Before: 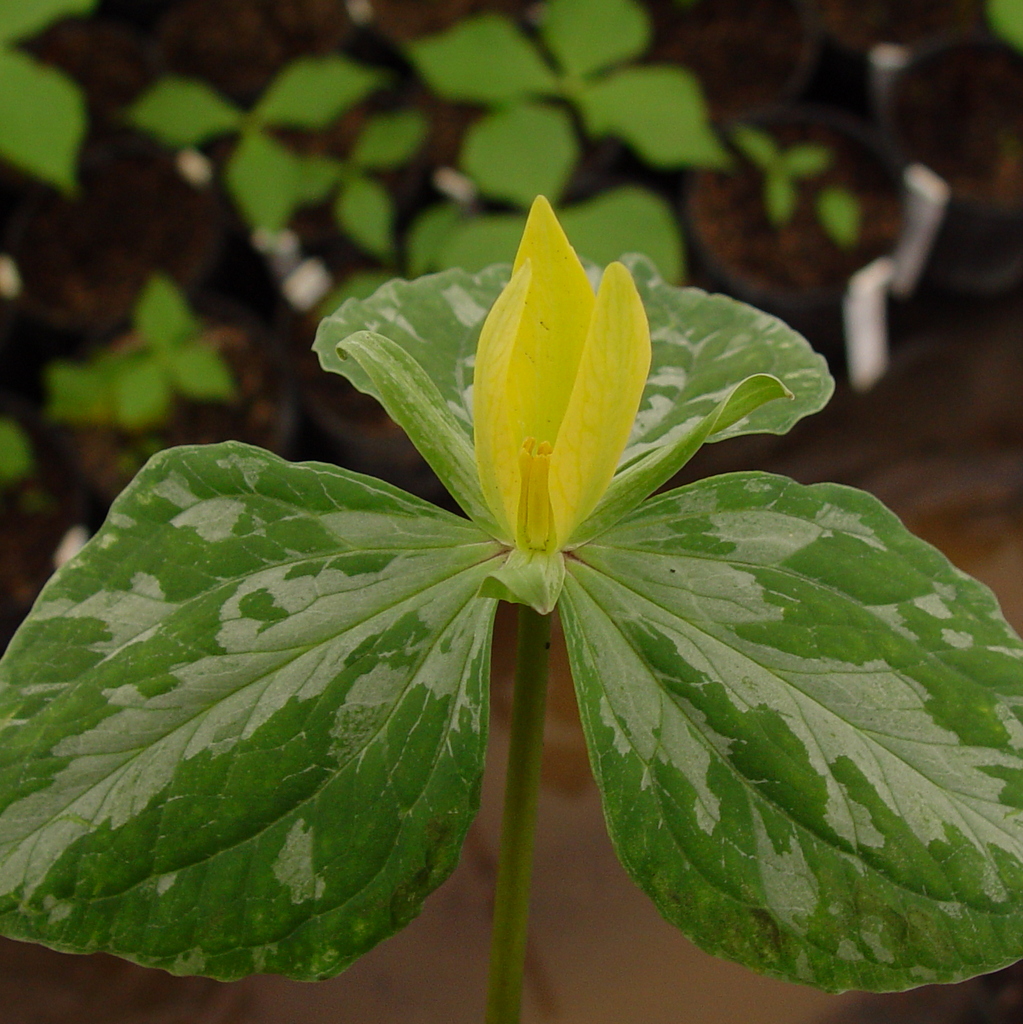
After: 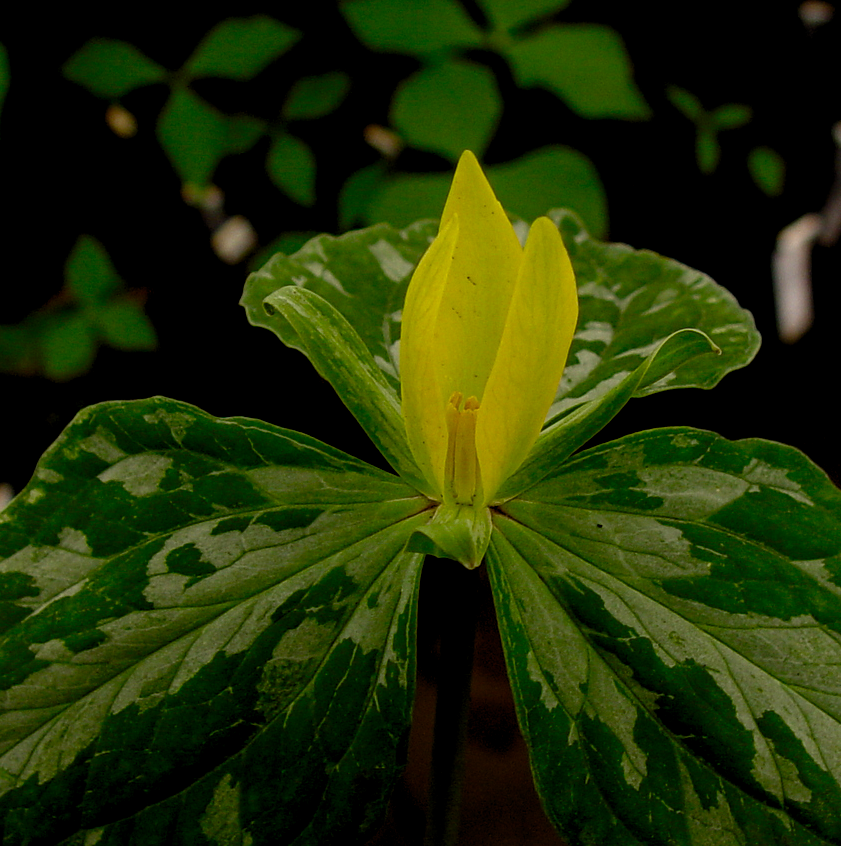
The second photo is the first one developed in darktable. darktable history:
base curve: curves: ch0 [(0, 0) (0.073, 0.04) (0.157, 0.139) (0.492, 0.492) (0.758, 0.758) (1, 1)], preserve colors none
levels: levels [0.062, 0.494, 0.925]
crop and rotate: left 7.193%, top 4.445%, right 10.538%, bottom 12.938%
contrast brightness saturation: brightness -0.251, saturation 0.202
